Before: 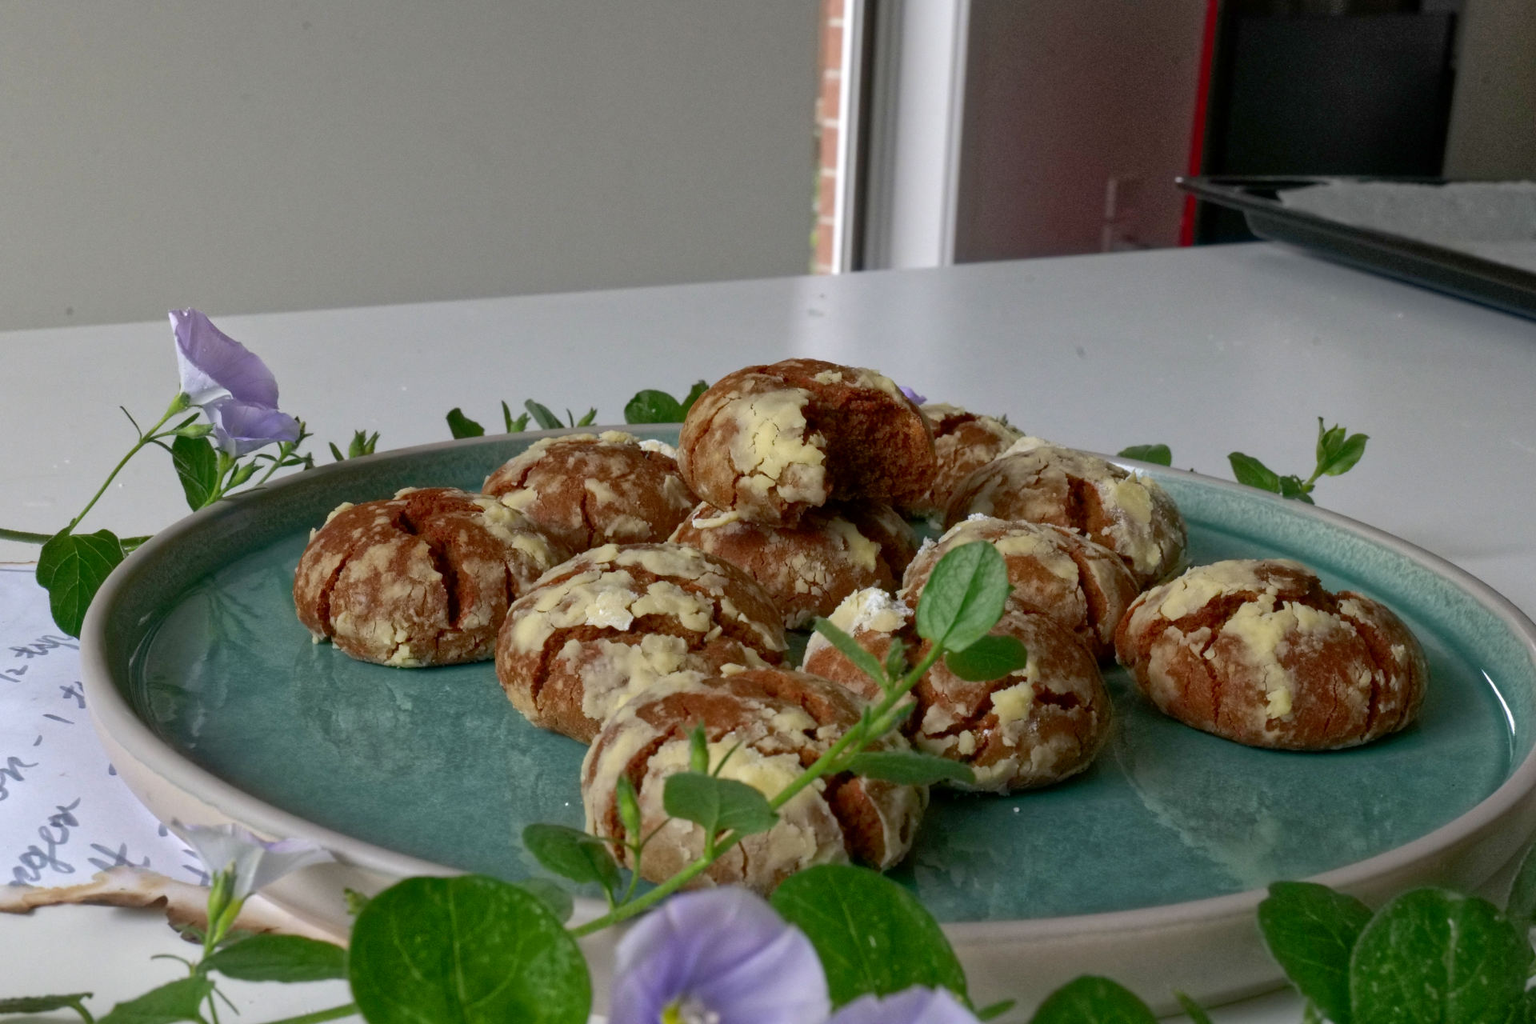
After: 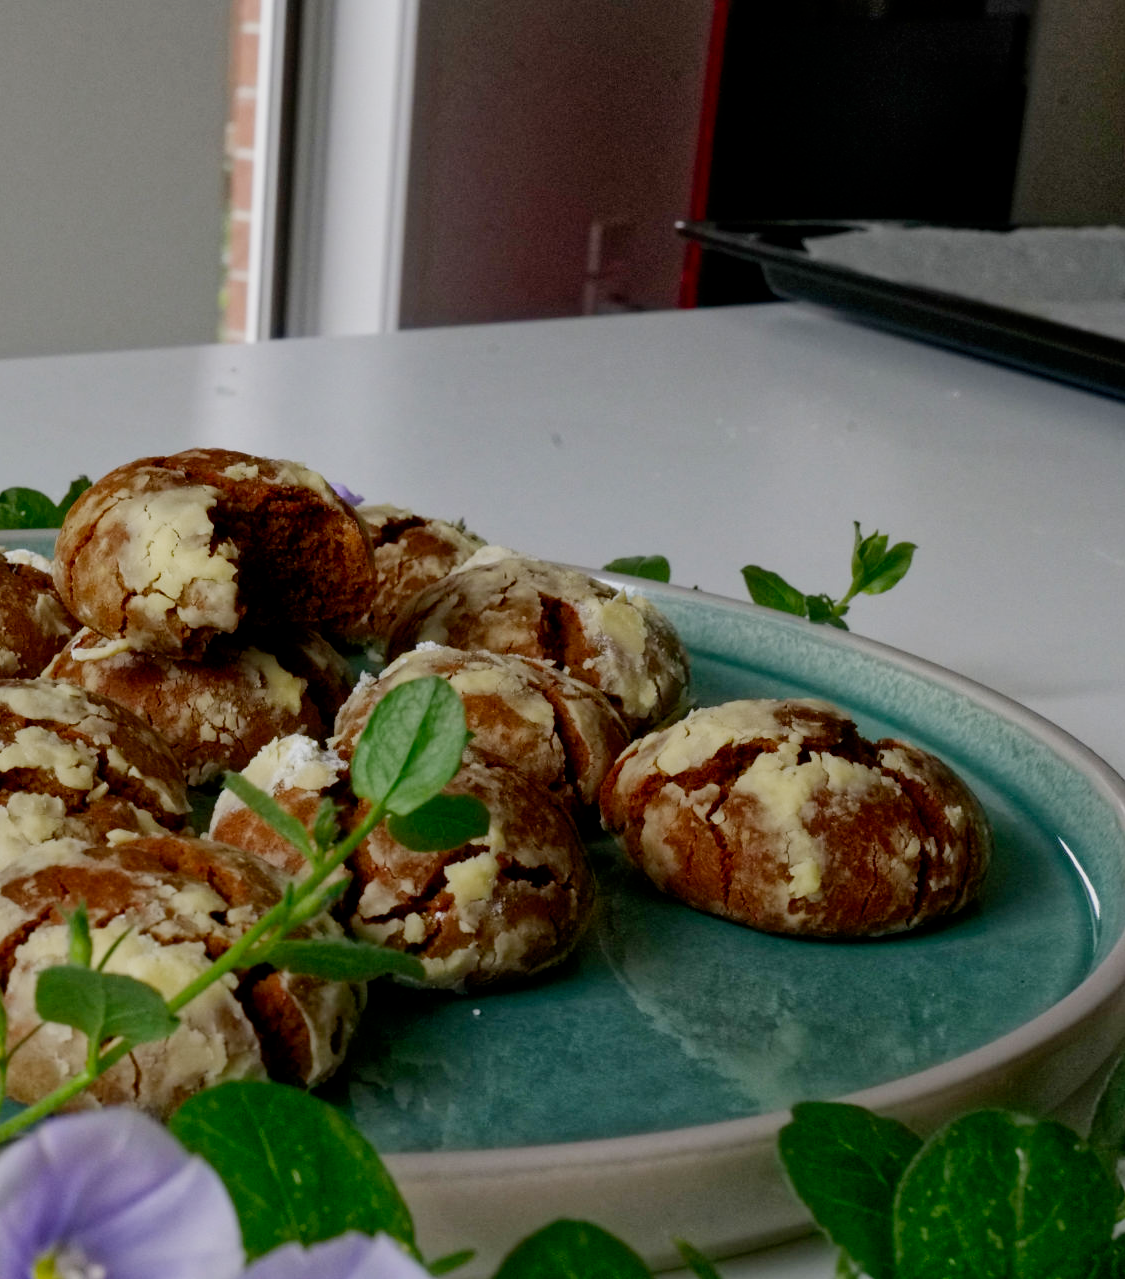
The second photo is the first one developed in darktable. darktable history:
filmic rgb: middle gray luminance 29%, black relative exposure -10.3 EV, white relative exposure 5.5 EV, threshold 6 EV, target black luminance 0%, hardness 3.95, latitude 2.04%, contrast 1.132, highlights saturation mix 5%, shadows ↔ highlights balance 15.11%, add noise in highlights 0, preserve chrominance no, color science v3 (2019), use custom middle-gray values true, iterations of high-quality reconstruction 0, contrast in highlights soft, enable highlight reconstruction true
crop: left 41.402%
exposure: black level correction 0, exposure 0.68 EV, compensate exposure bias true, compensate highlight preservation false
